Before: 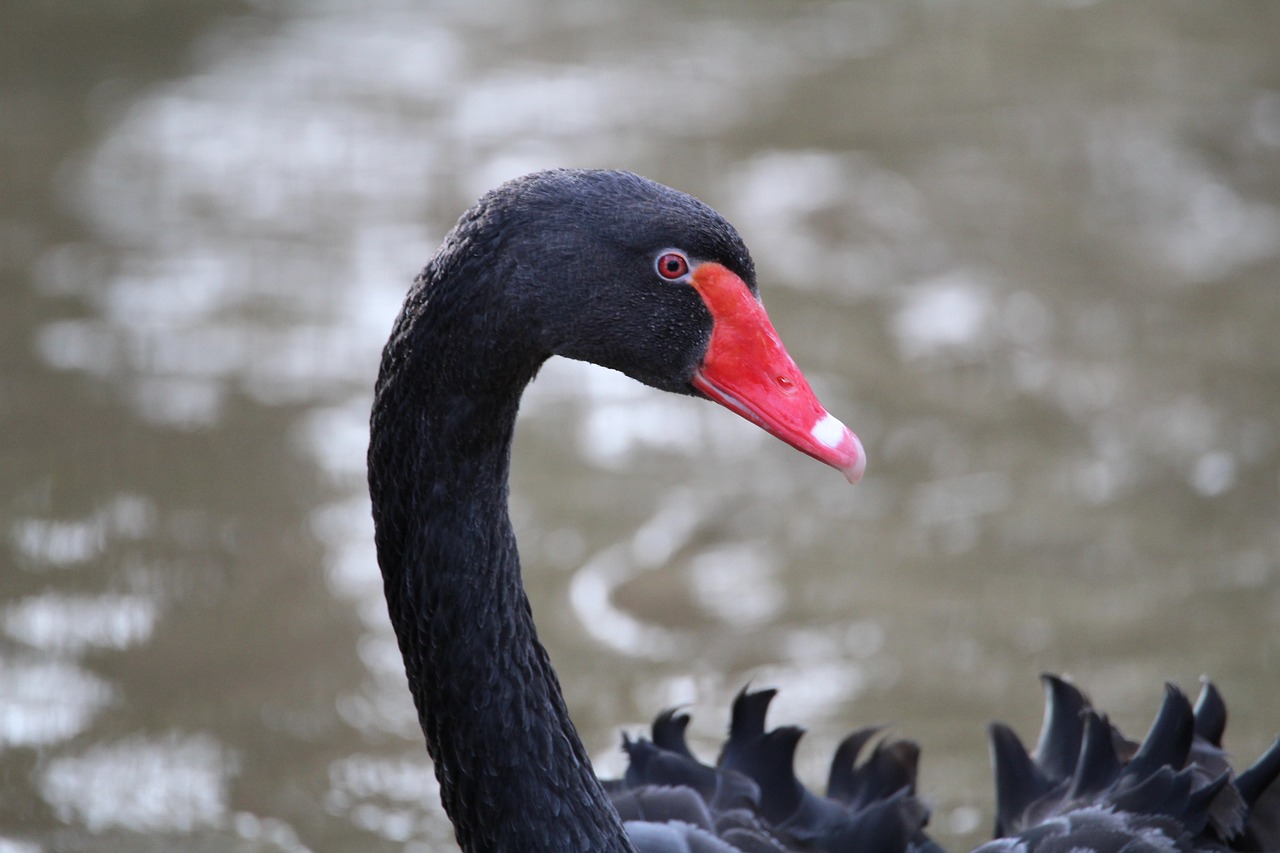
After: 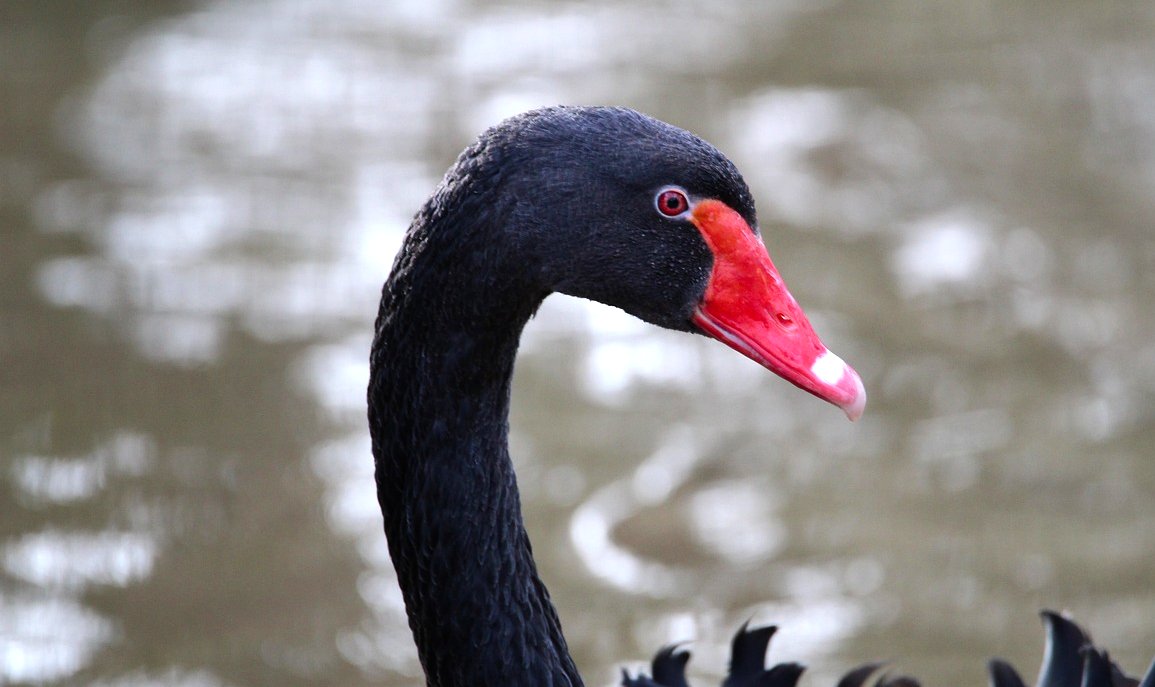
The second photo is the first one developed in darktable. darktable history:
crop: top 7.49%, right 9.717%, bottom 11.943%
color balance rgb: shadows lift › luminance -20%, power › hue 72.24°, highlights gain › luminance 15%, global offset › hue 171.6°, perceptual saturation grading › highlights -15%, perceptual saturation grading › shadows 25%, global vibrance 35%, contrast 10%
